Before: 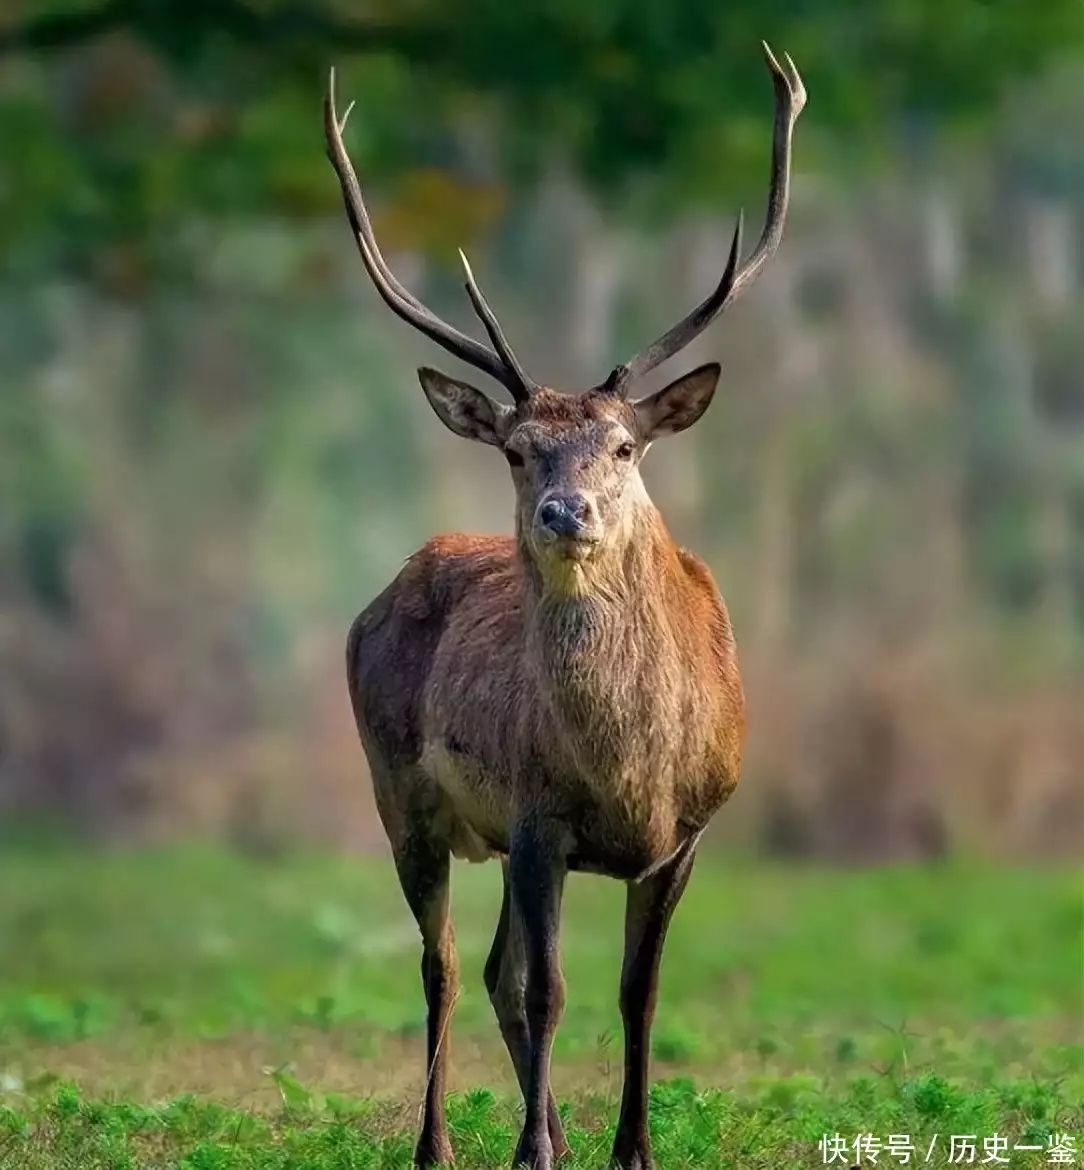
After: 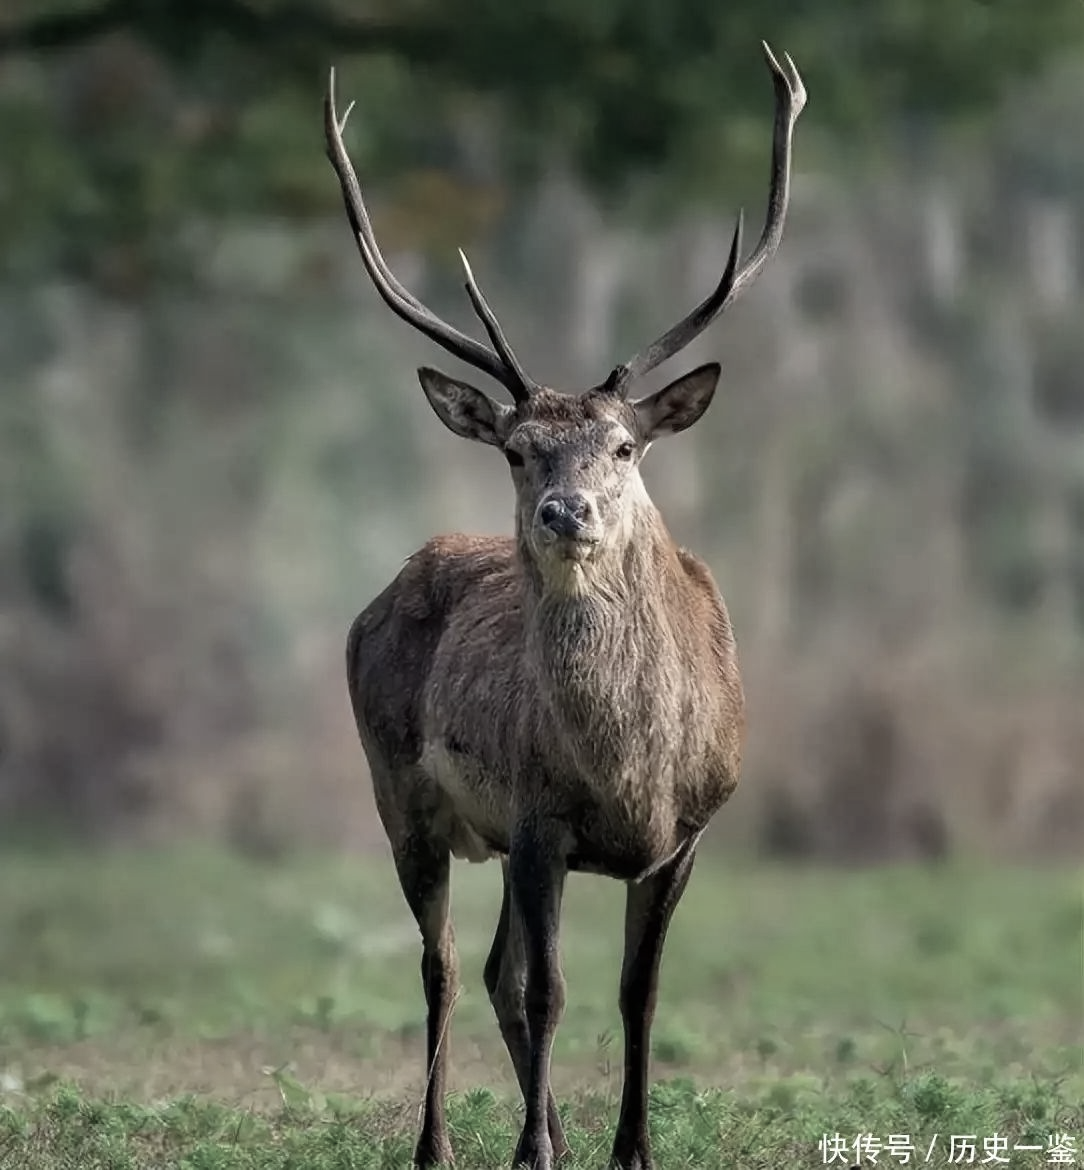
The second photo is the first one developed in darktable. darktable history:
contrast brightness saturation: contrast 0.09, saturation 0.28
color correction: saturation 0.3
